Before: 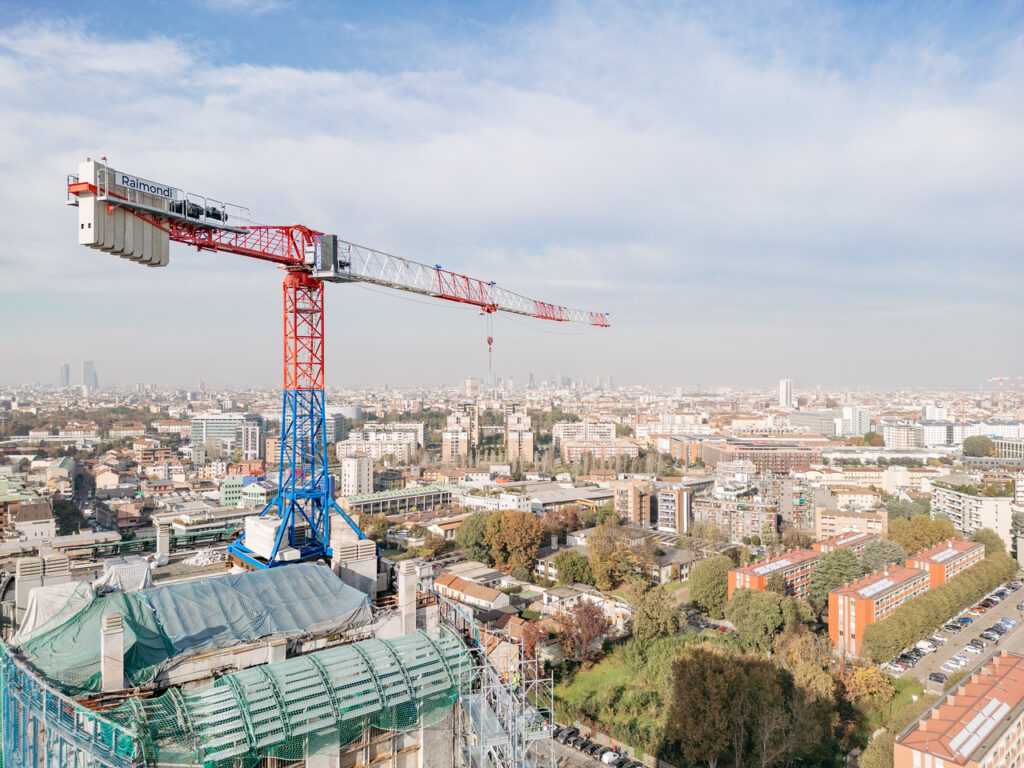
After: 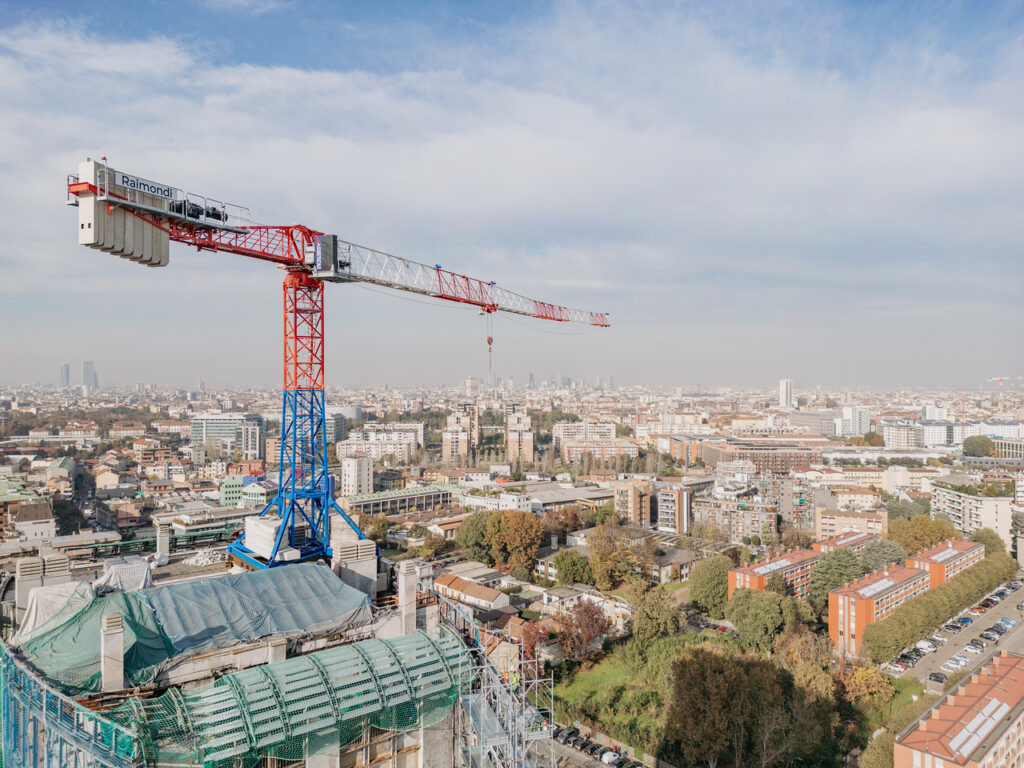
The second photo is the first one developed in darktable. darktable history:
local contrast: highlights 61%, shadows 106%, detail 106%, midtone range 0.522
exposure: black level correction -0.004, exposure 0.045 EV, compensate exposure bias true, compensate highlight preservation false
